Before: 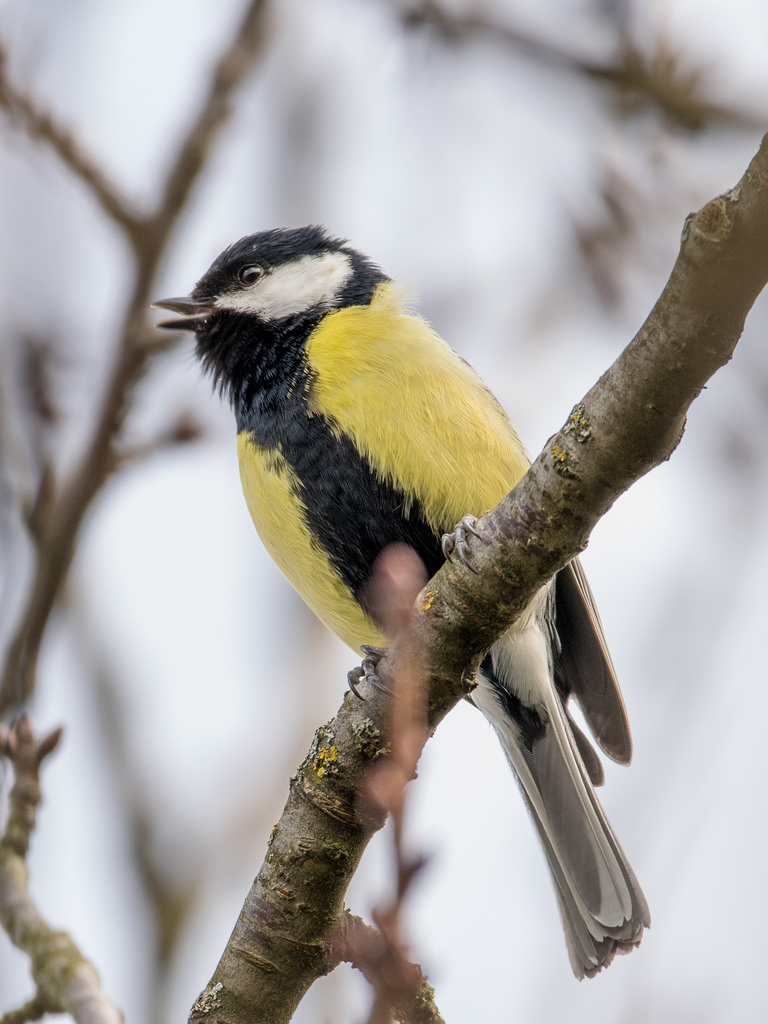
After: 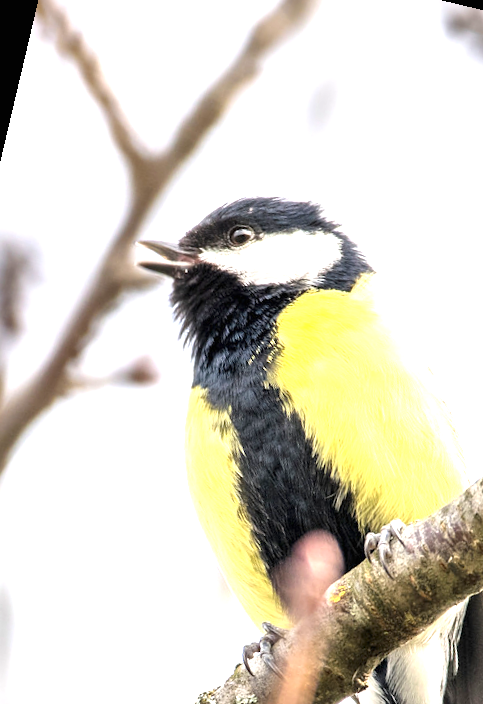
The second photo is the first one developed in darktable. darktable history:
exposure: black level correction 0, exposure 1.55 EV, compensate exposure bias true, compensate highlight preservation false
rotate and perspective: rotation 13.27°, automatic cropping off
crop: left 17.835%, top 7.675%, right 32.881%, bottom 32.213%
